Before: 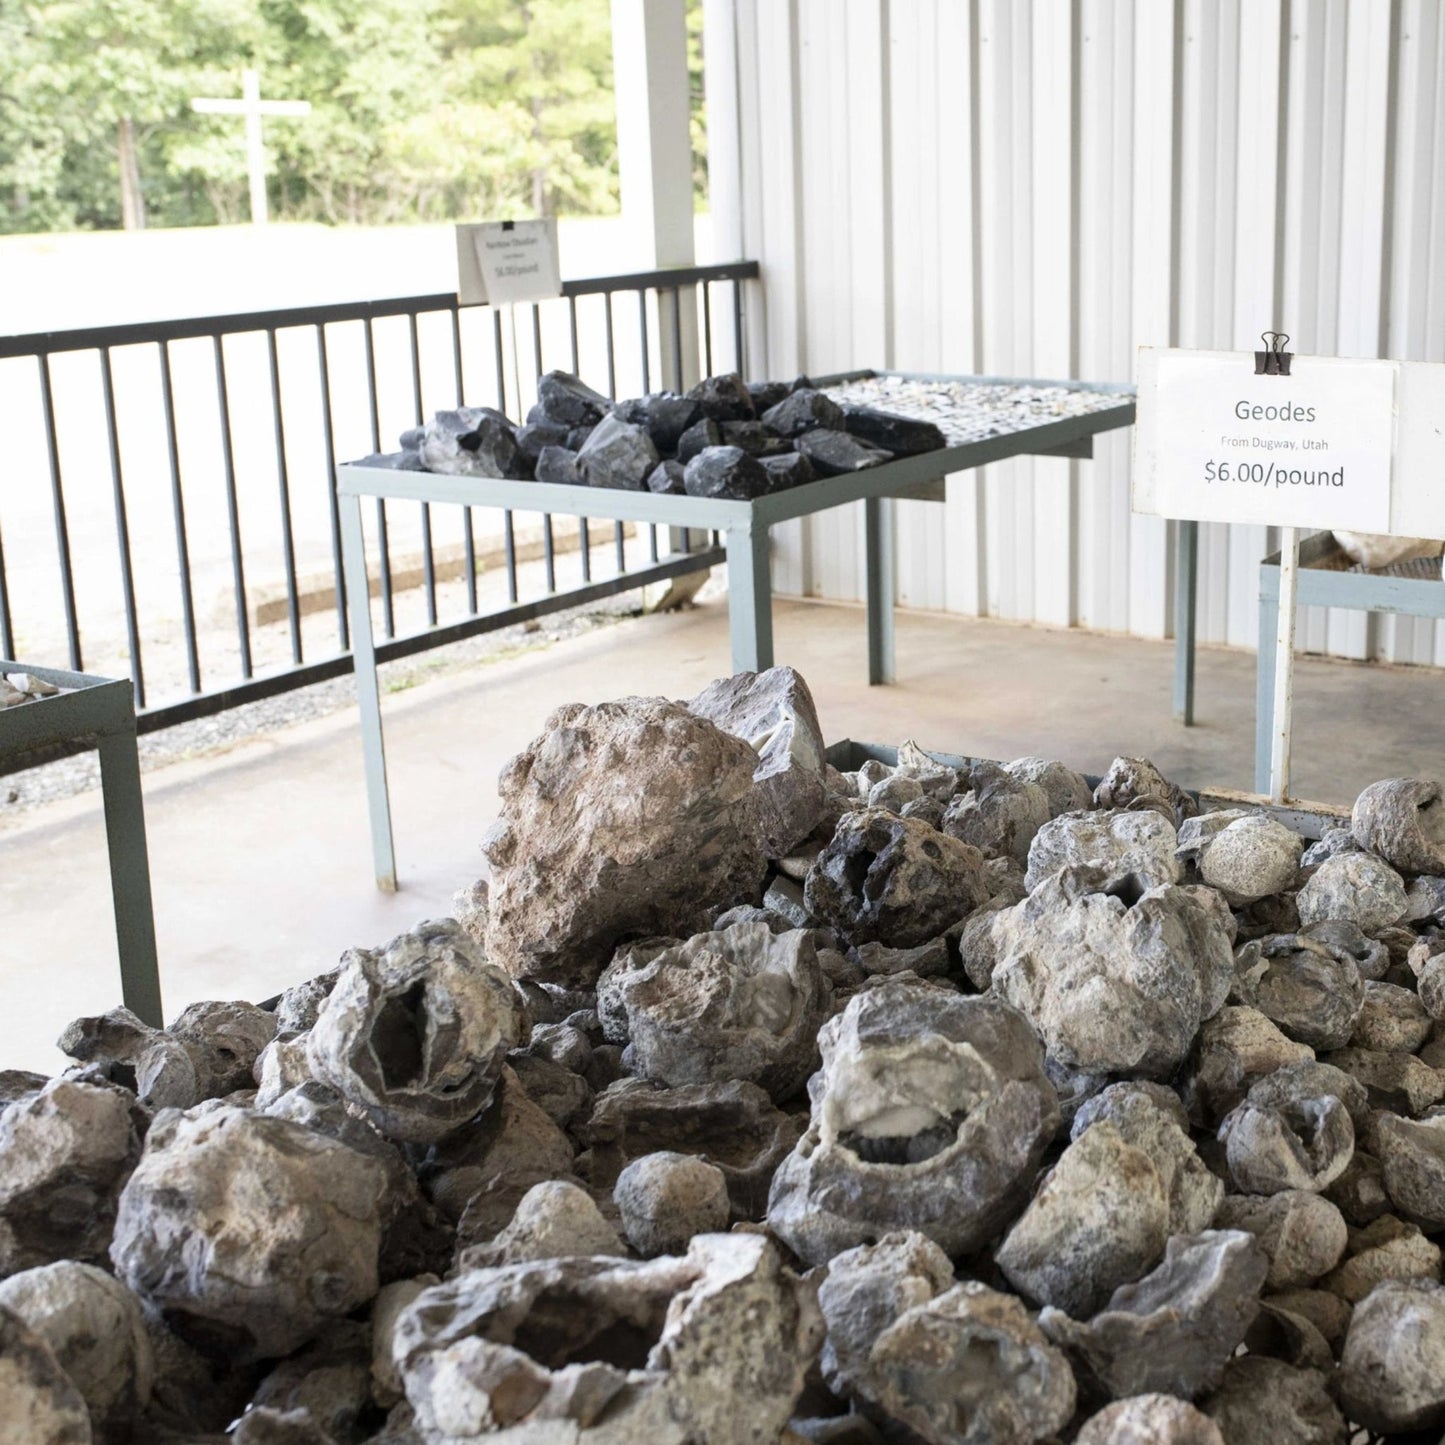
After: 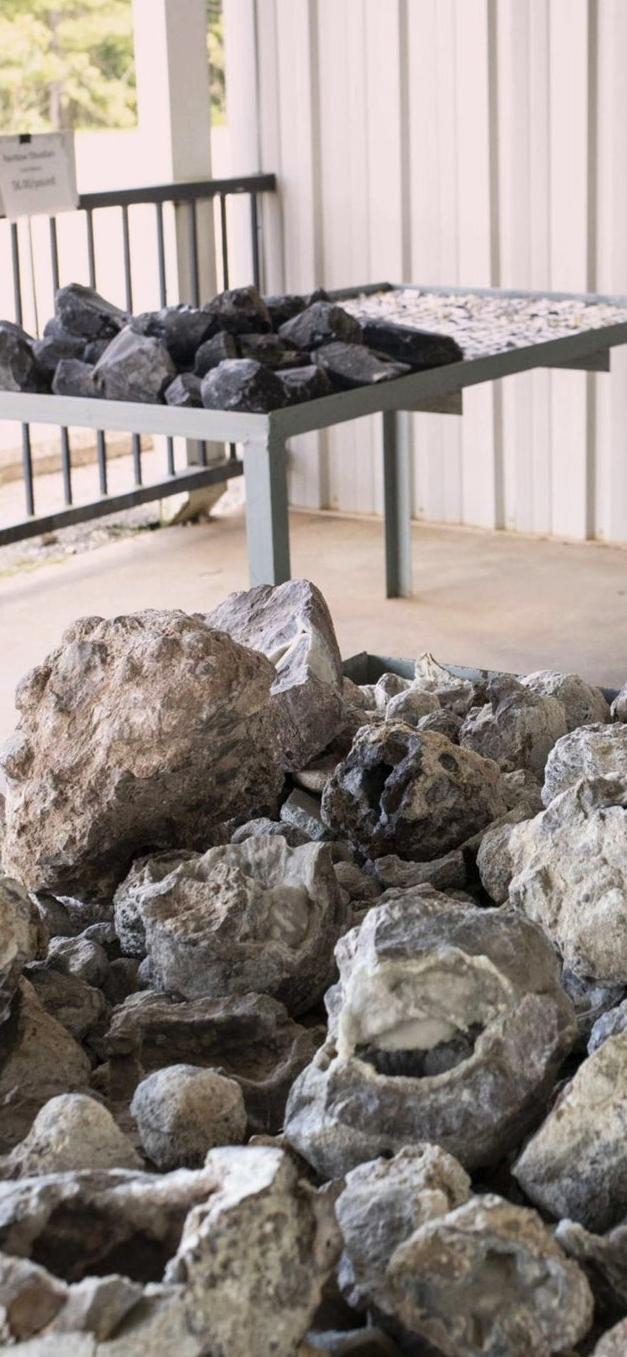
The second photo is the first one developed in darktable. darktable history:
crop: left 33.452%, top 6.025%, right 23.155%
graduated density: density 0.38 EV, hardness 21%, rotation -6.11°, saturation 32%
